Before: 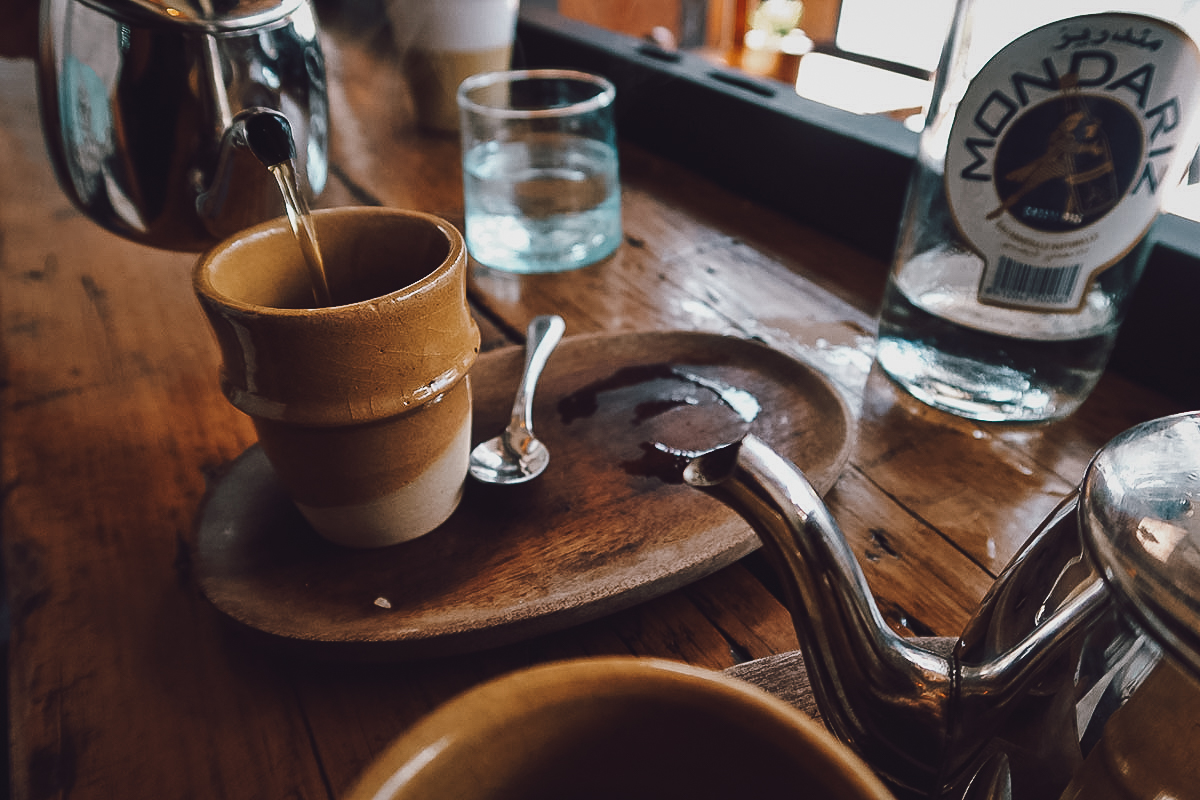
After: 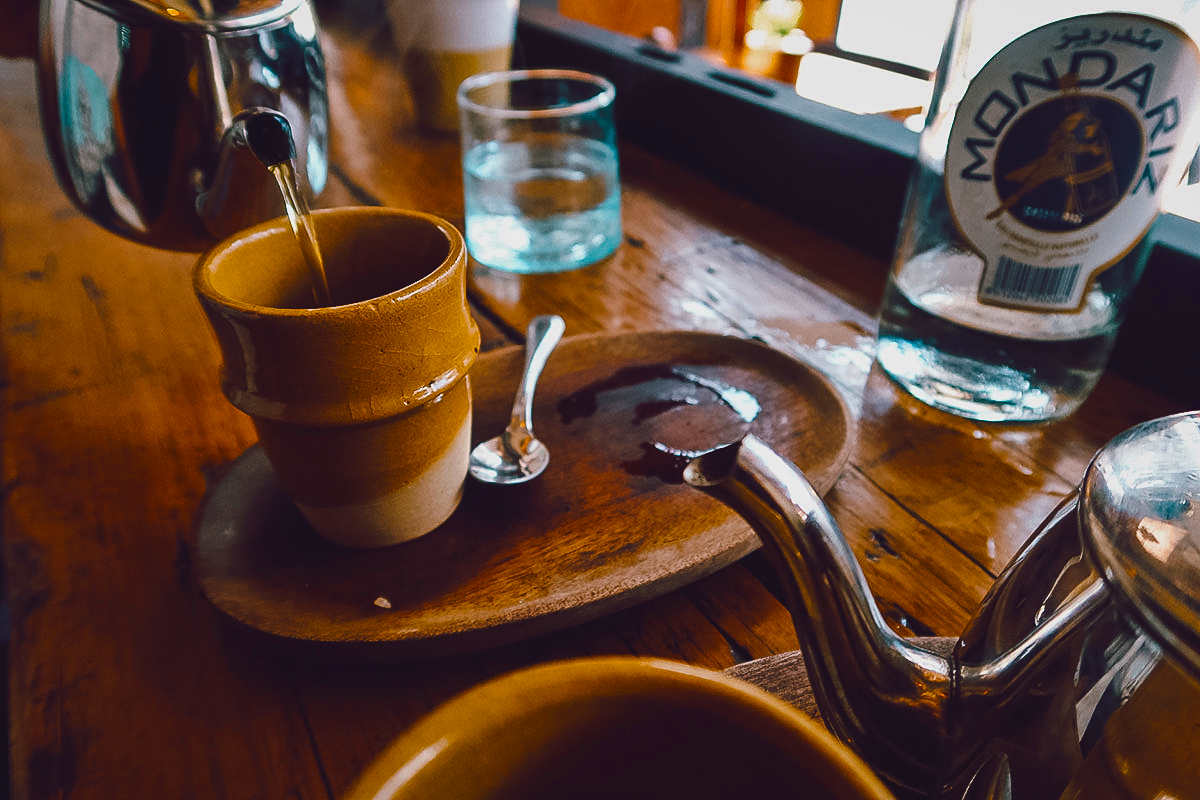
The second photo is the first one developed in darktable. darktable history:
color balance rgb: perceptual saturation grading › global saturation 41.311%, global vibrance 43.104%
